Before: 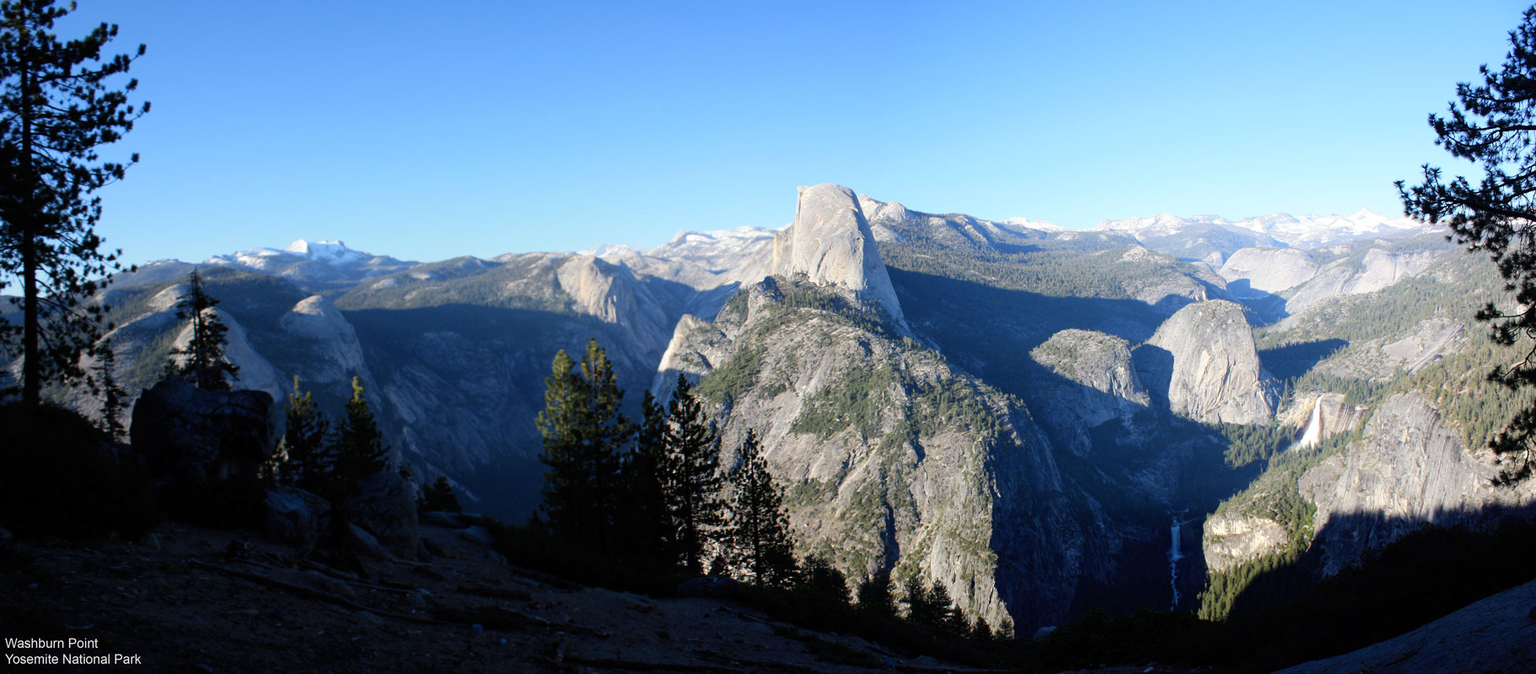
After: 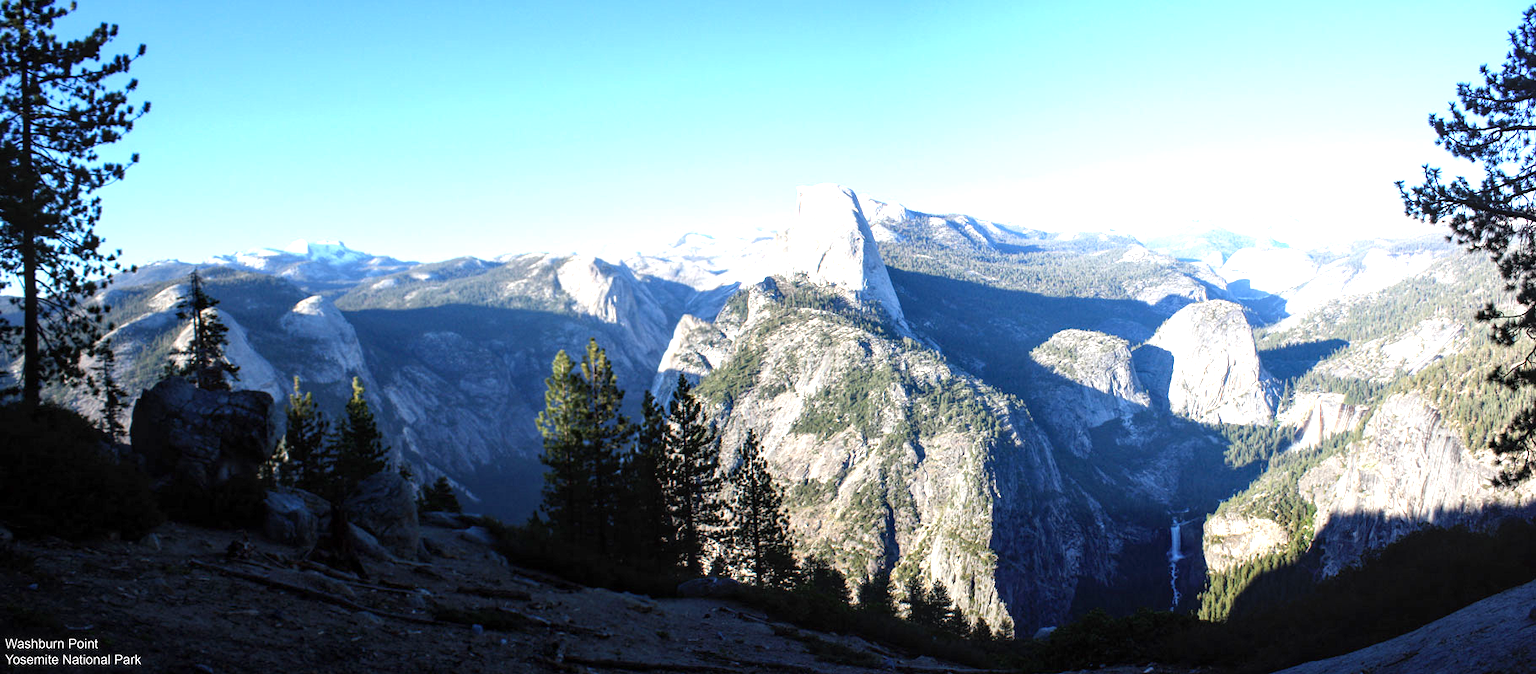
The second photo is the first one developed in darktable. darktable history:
local contrast: on, module defaults
exposure: exposure 1 EV, compensate highlight preservation false
